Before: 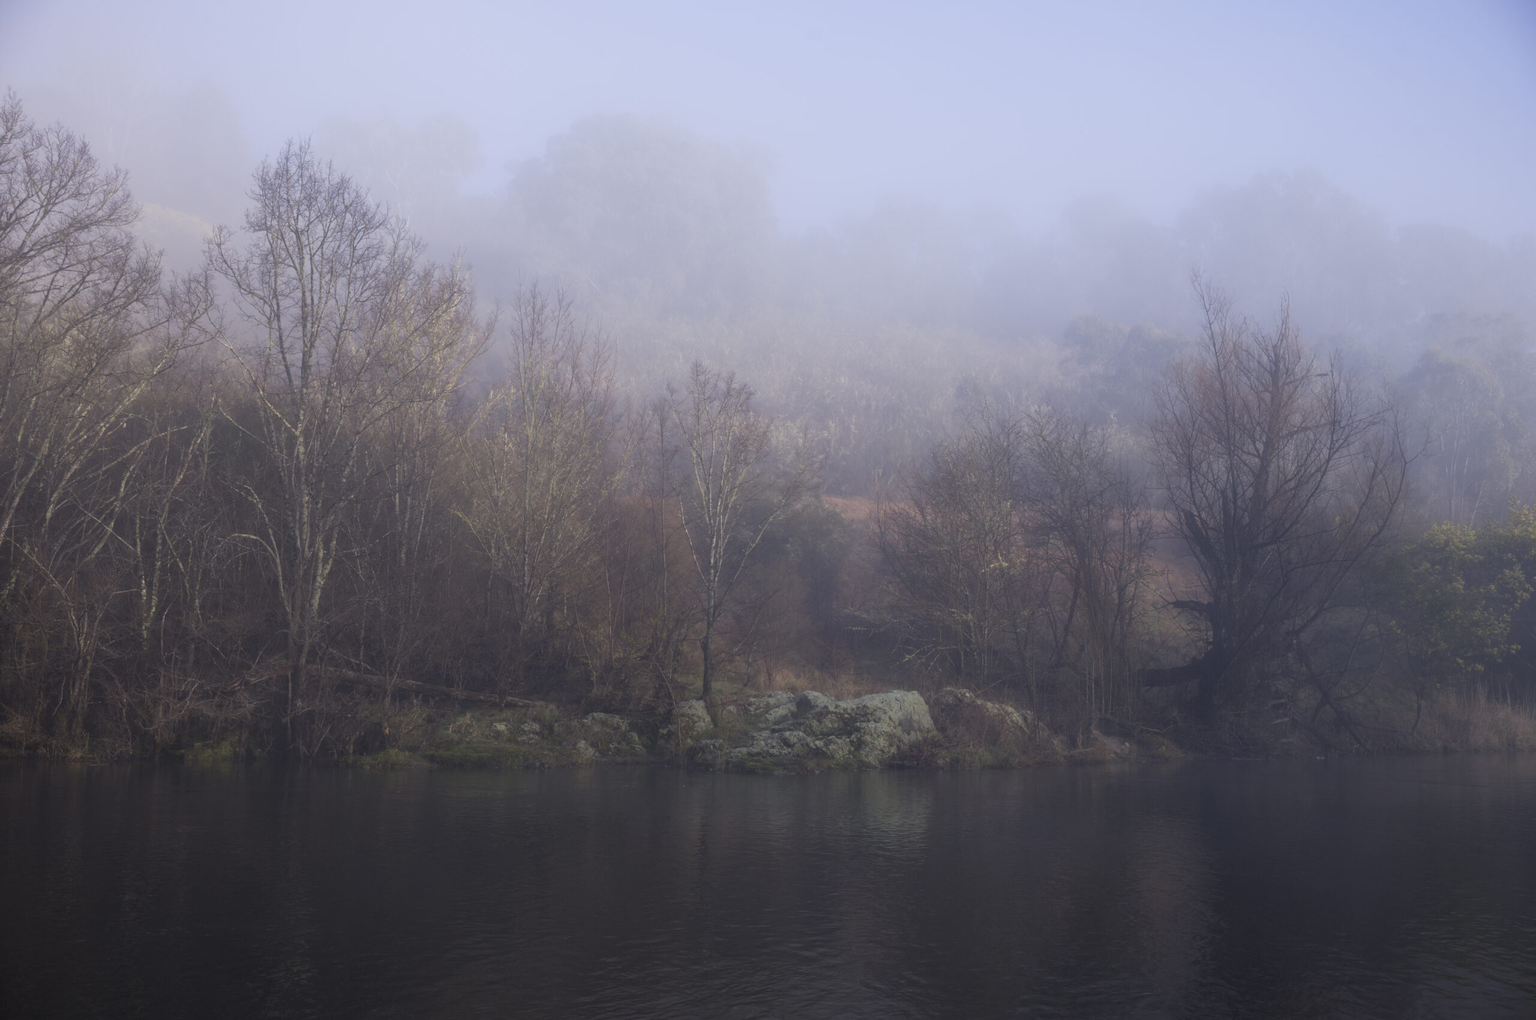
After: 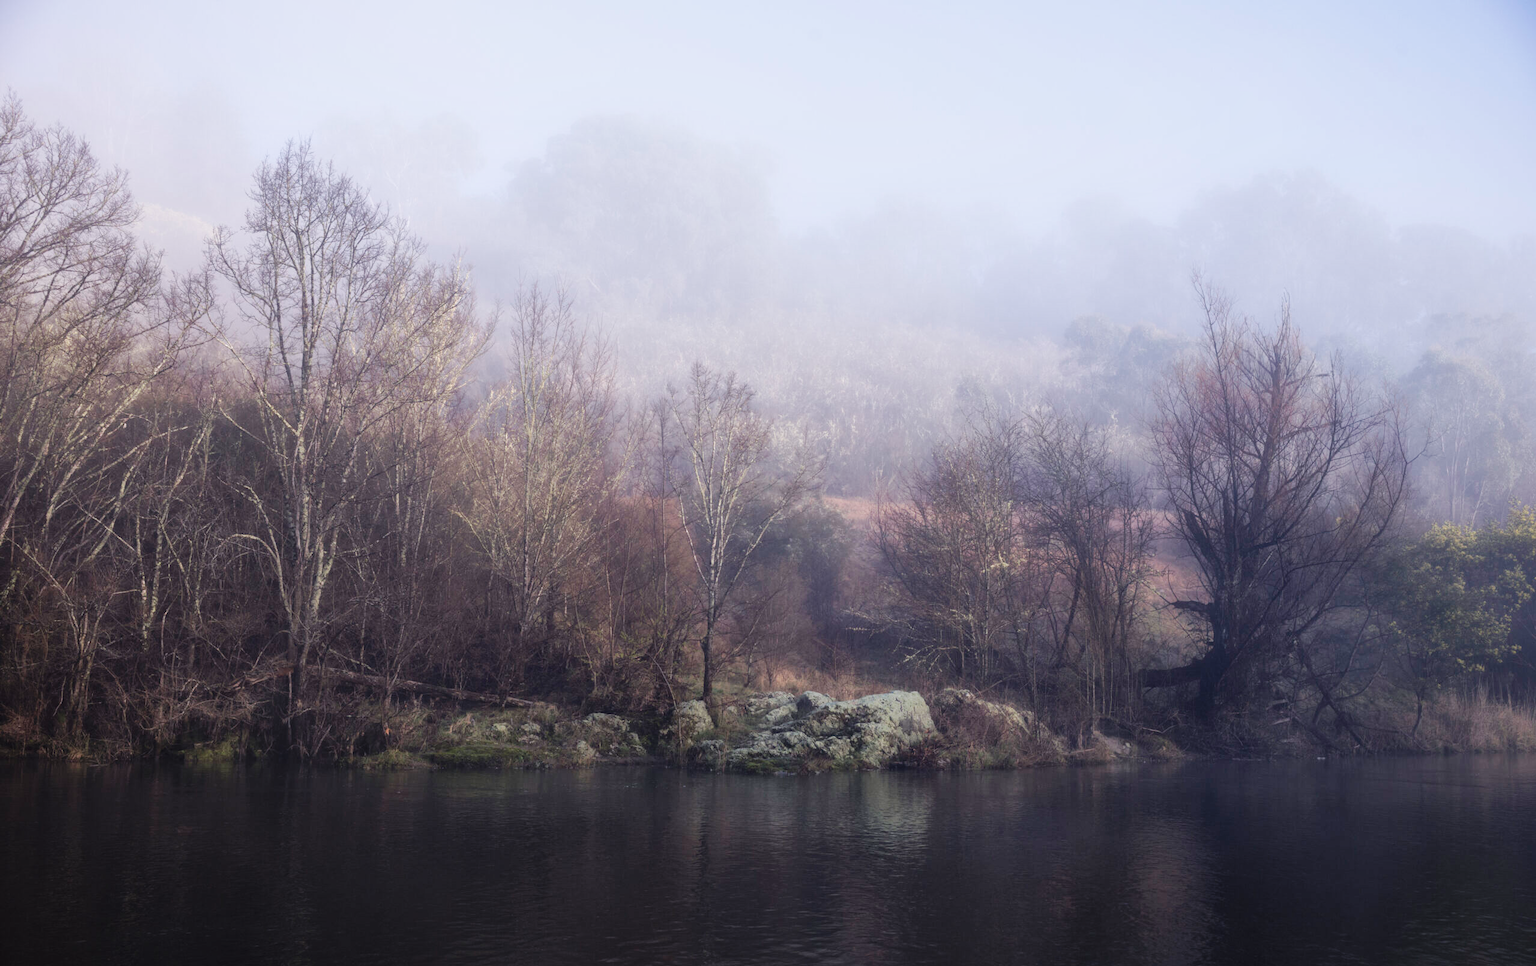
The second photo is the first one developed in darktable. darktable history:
base curve: curves: ch0 [(0, 0) (0.032, 0.025) (0.121, 0.166) (0.206, 0.329) (0.605, 0.79) (1, 1)], preserve colors none
local contrast: mode bilateral grid, contrast 21, coarseness 99, detail 150%, midtone range 0.2
crop and rotate: top 0.01%, bottom 5.18%
